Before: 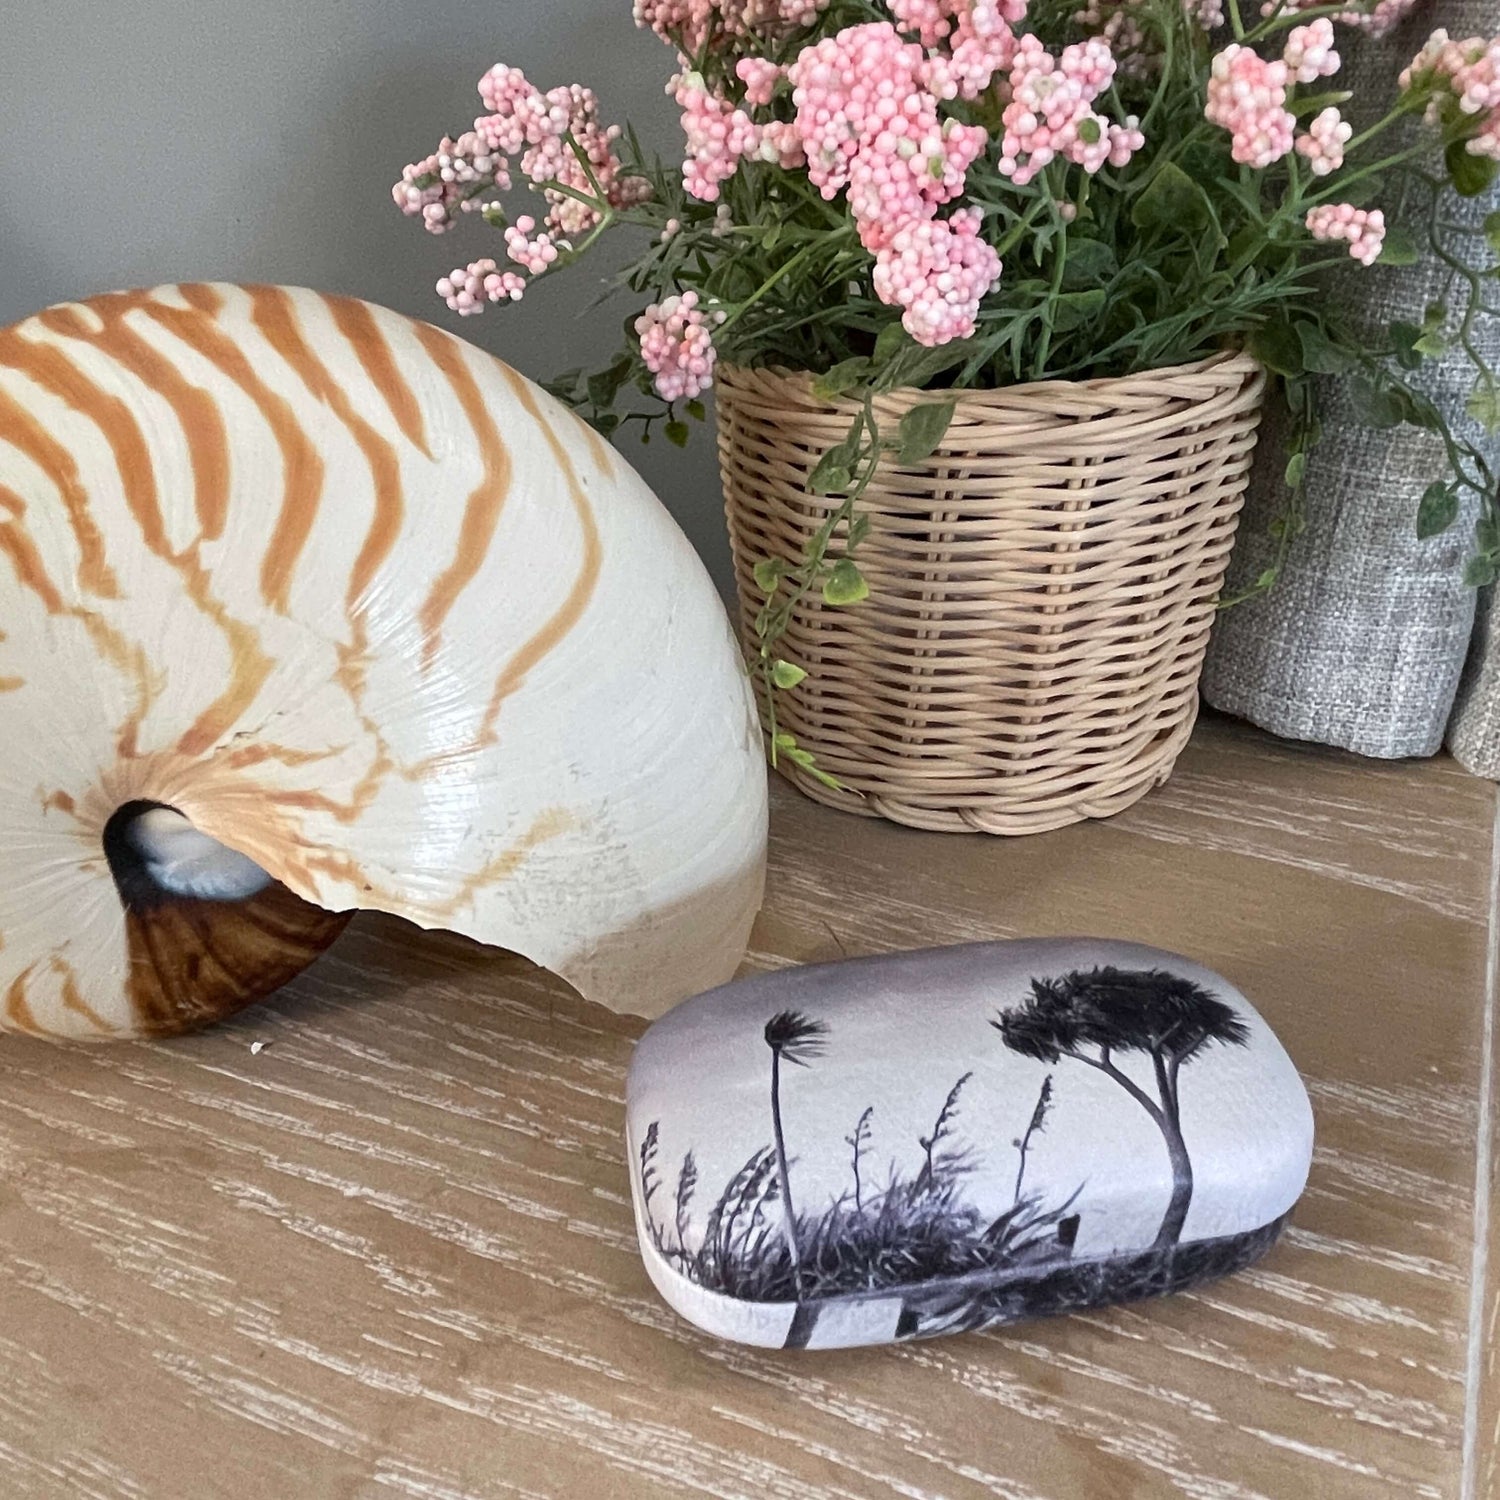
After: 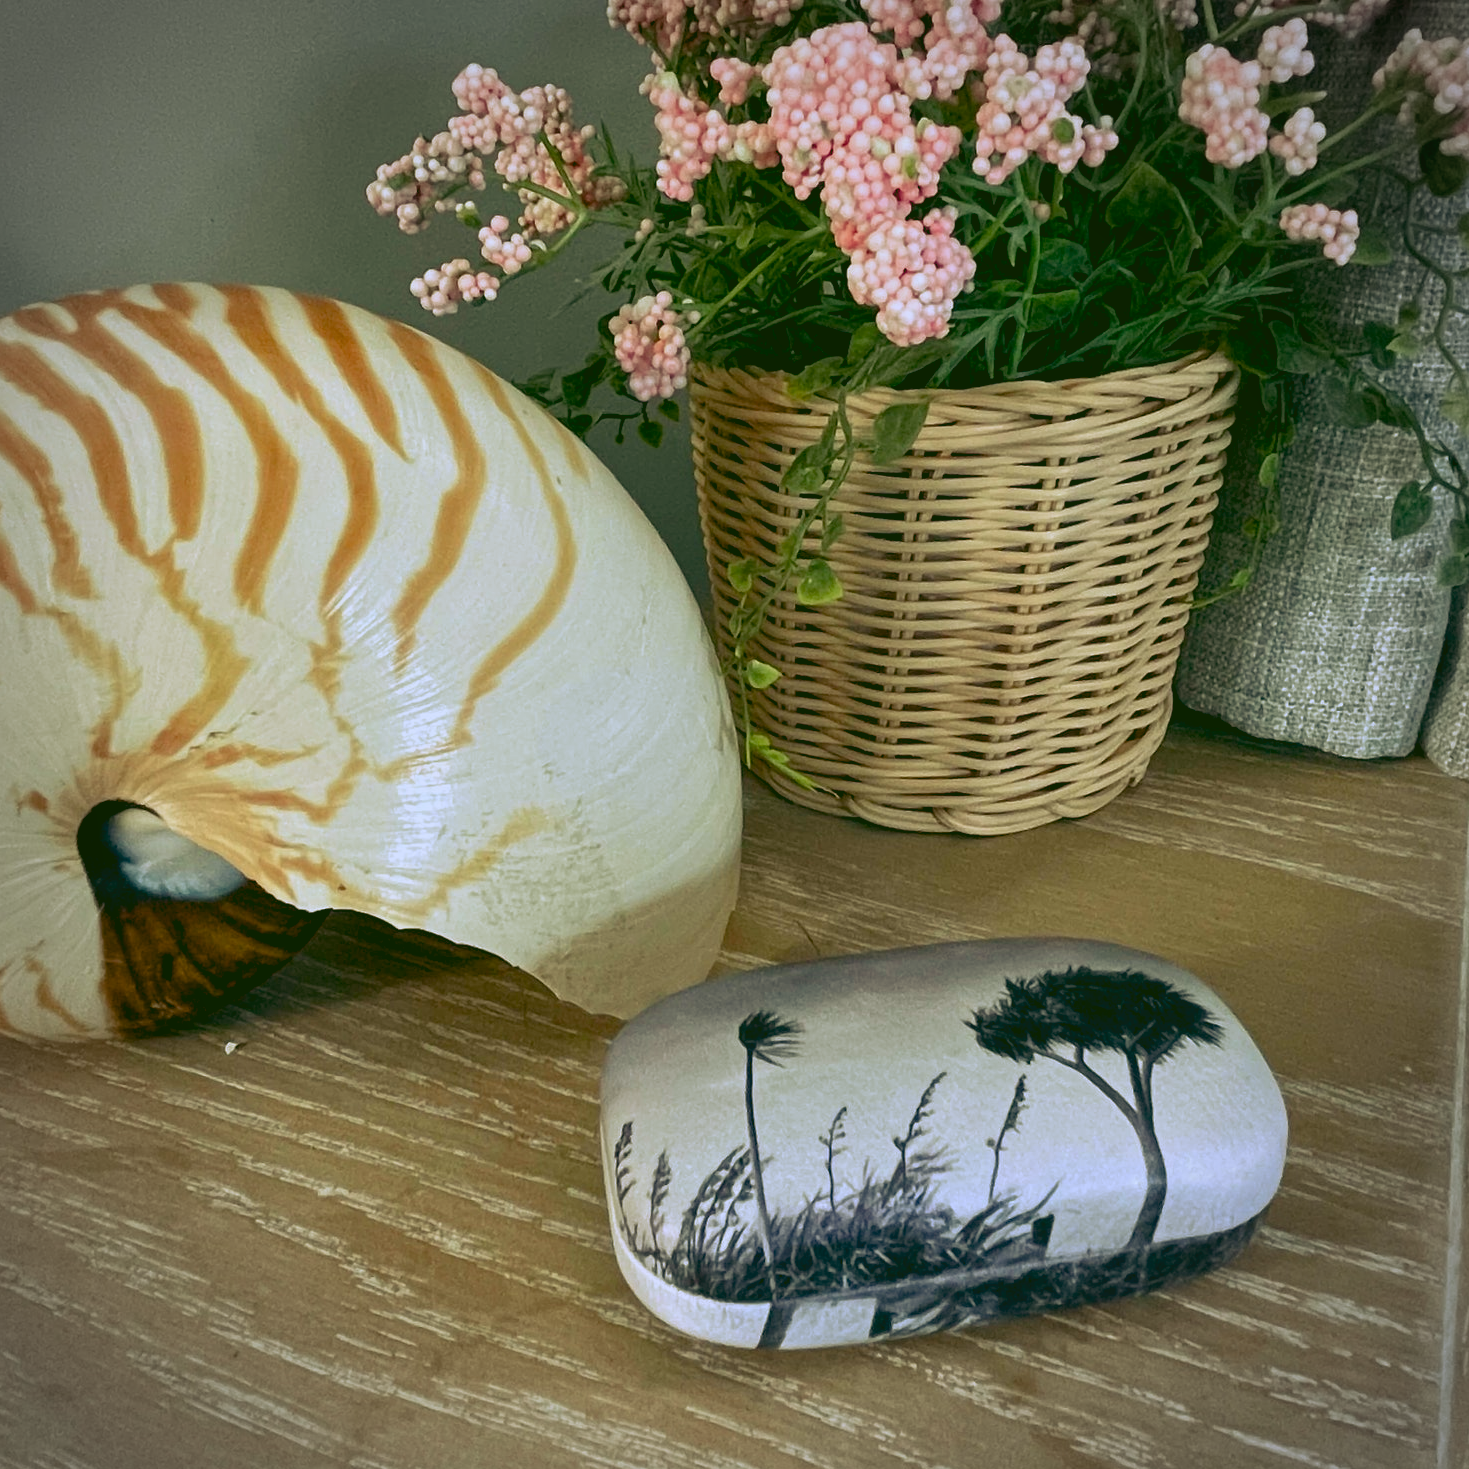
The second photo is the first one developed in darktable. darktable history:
contrast brightness saturation: contrast -0.02, brightness -0.01, saturation 0.03
color balance rgb: perceptual saturation grading › global saturation 20%, perceptual saturation grading › highlights -25%, perceptual saturation grading › shadows 50%
rgb curve: curves: ch0 [(0.123, 0.061) (0.995, 0.887)]; ch1 [(0.06, 0.116) (1, 0.906)]; ch2 [(0, 0) (0.824, 0.69) (1, 1)], mode RGB, independent channels, compensate middle gray true
exposure: black level correction 0.005, exposure 0.001 EV, compensate highlight preservation false
crop: left 1.743%, right 0.268%, bottom 2.011%
vignetting: on, module defaults
